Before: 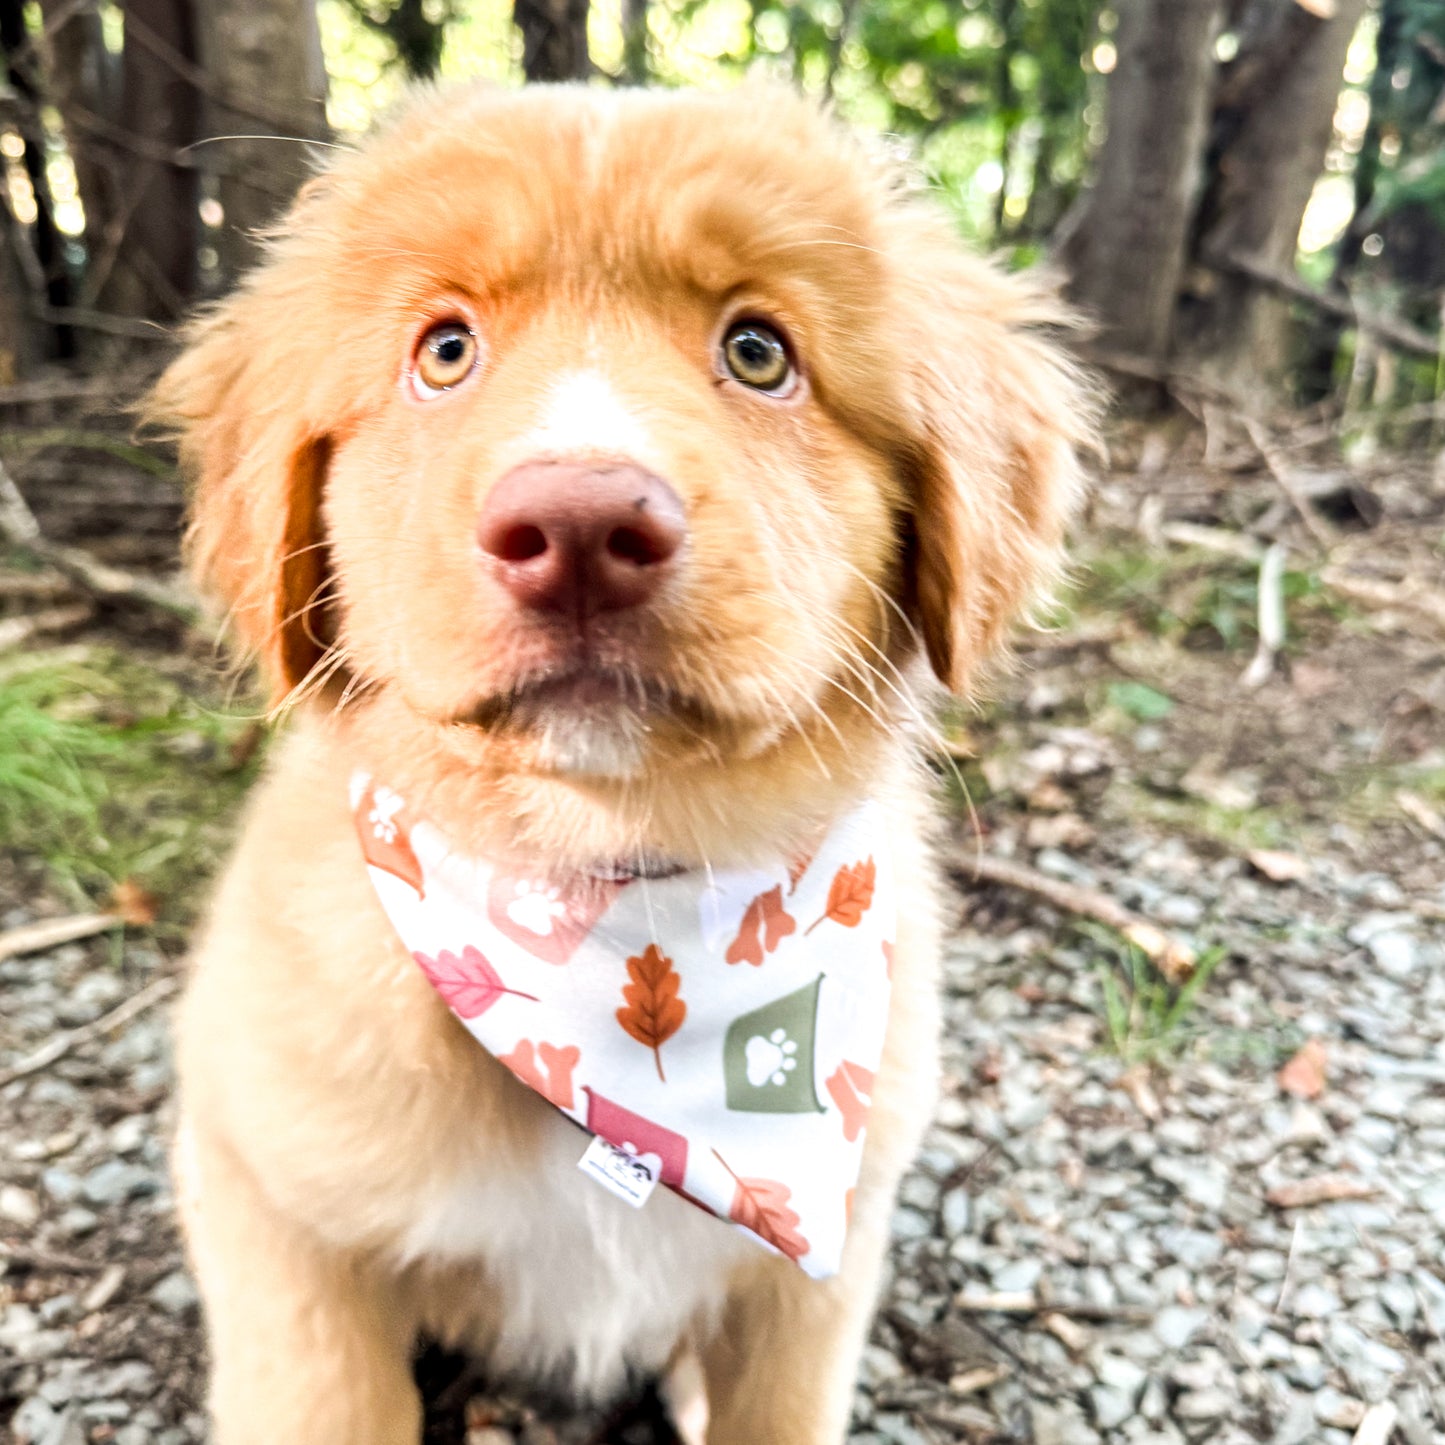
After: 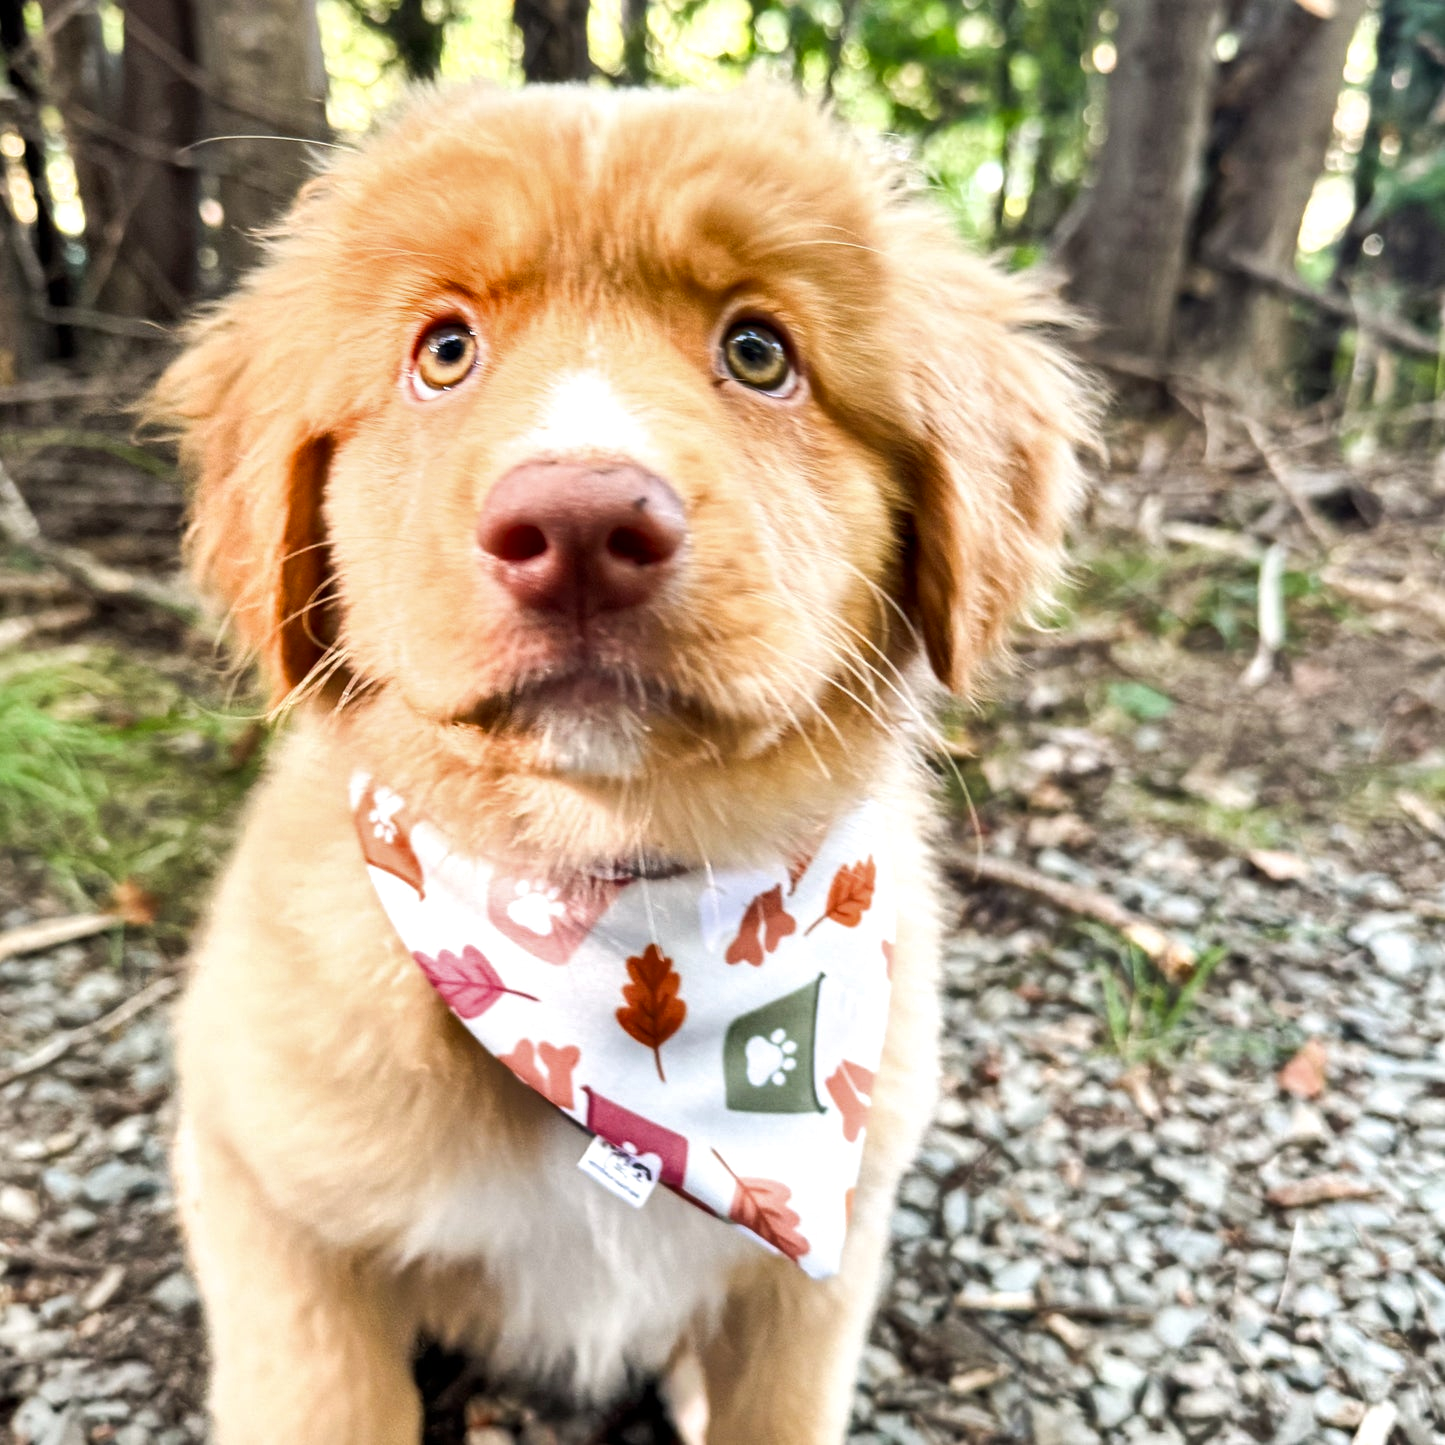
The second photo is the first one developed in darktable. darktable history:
exposure: exposure 0.02 EV, compensate highlight preservation false
shadows and highlights: soften with gaussian
